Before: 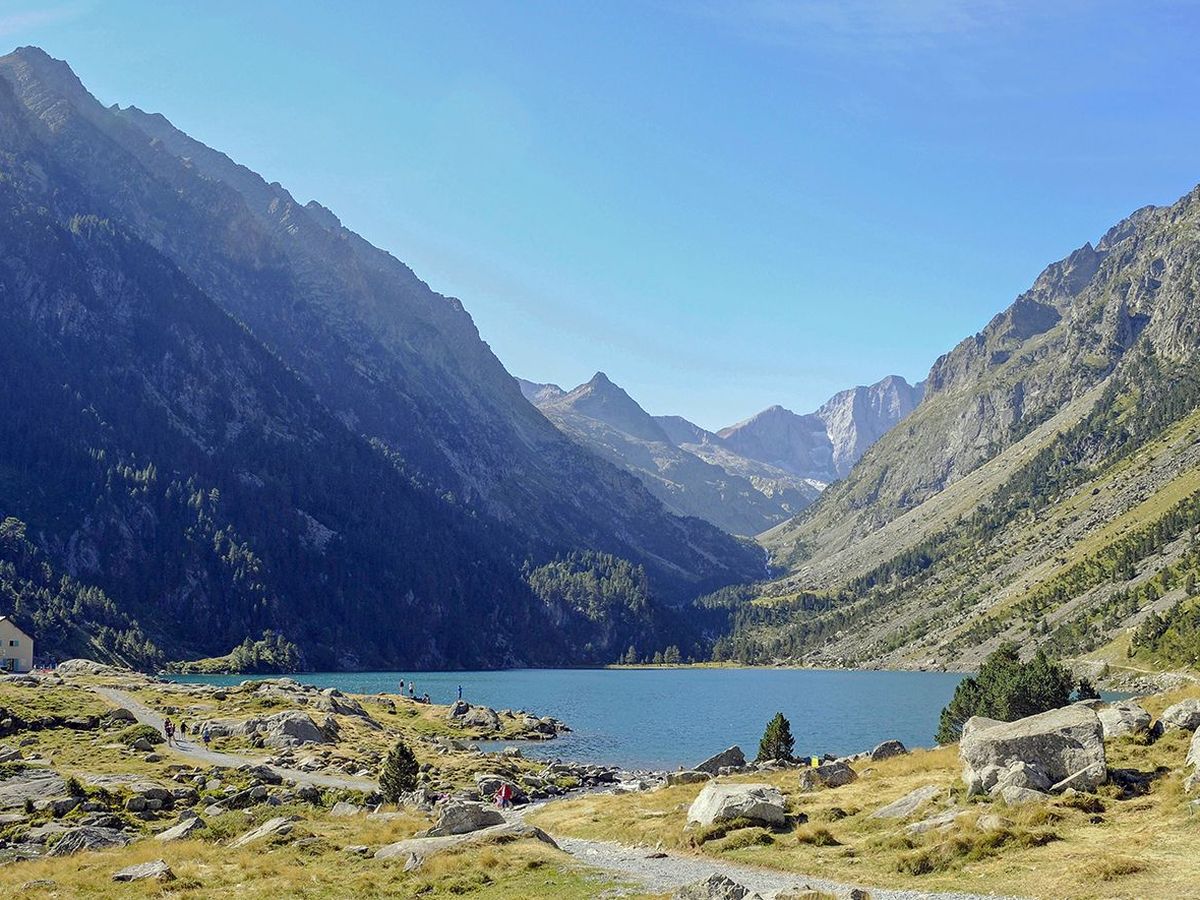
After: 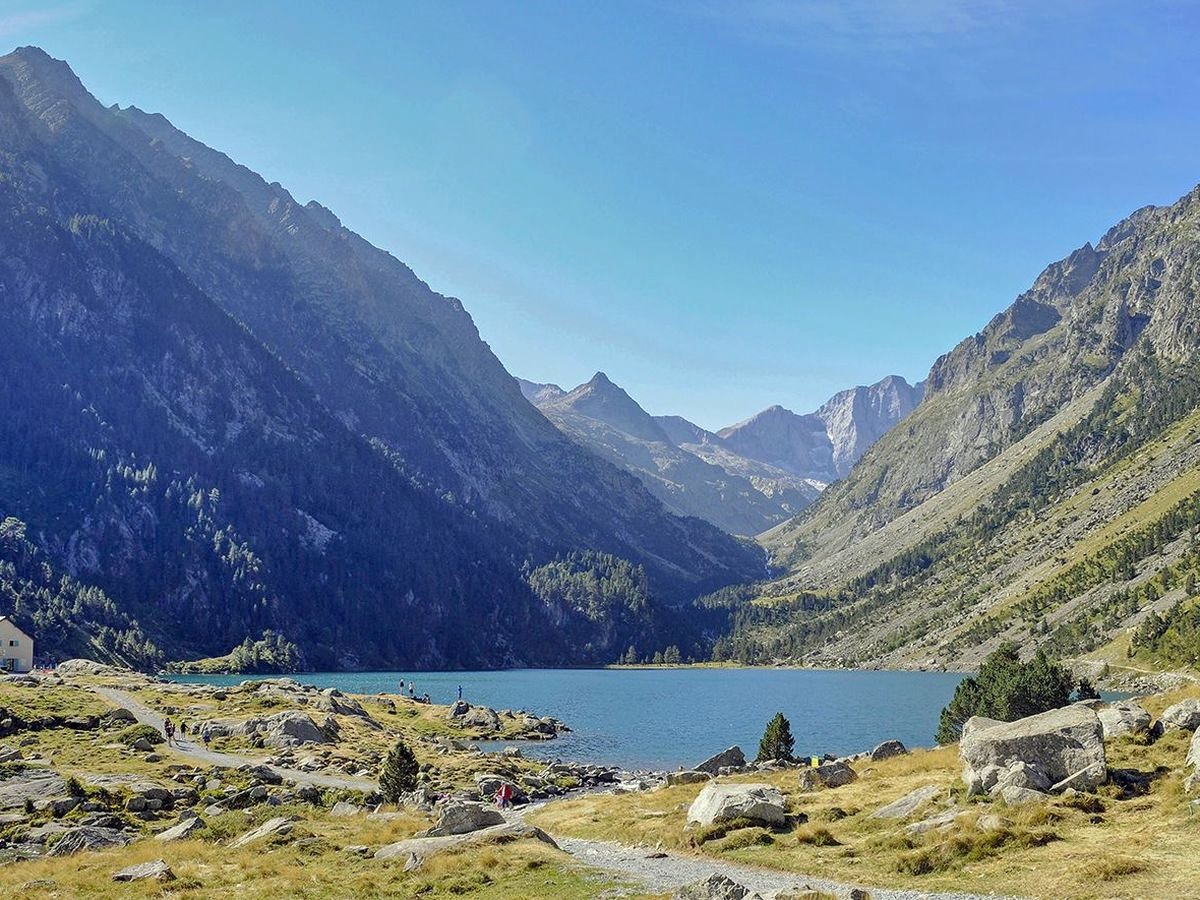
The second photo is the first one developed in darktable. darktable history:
shadows and highlights: shadows 58.92, soften with gaussian
